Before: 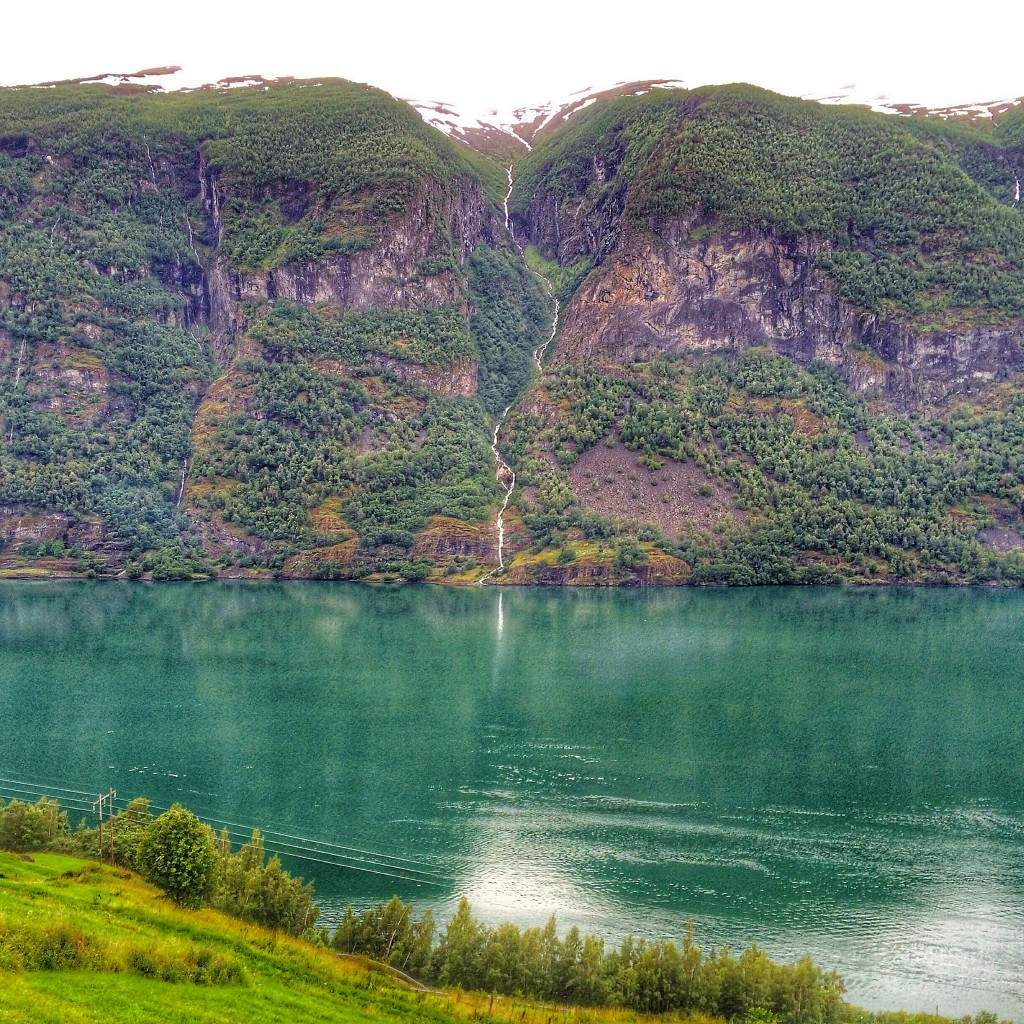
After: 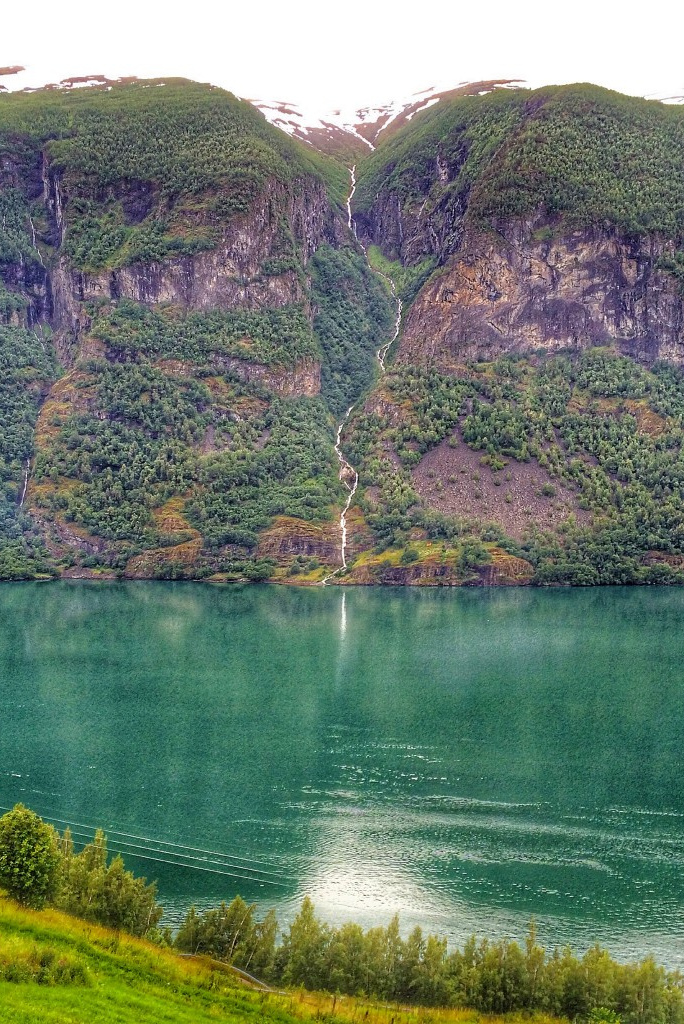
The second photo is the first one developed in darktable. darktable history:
crop: left 15.39%, right 17.722%
